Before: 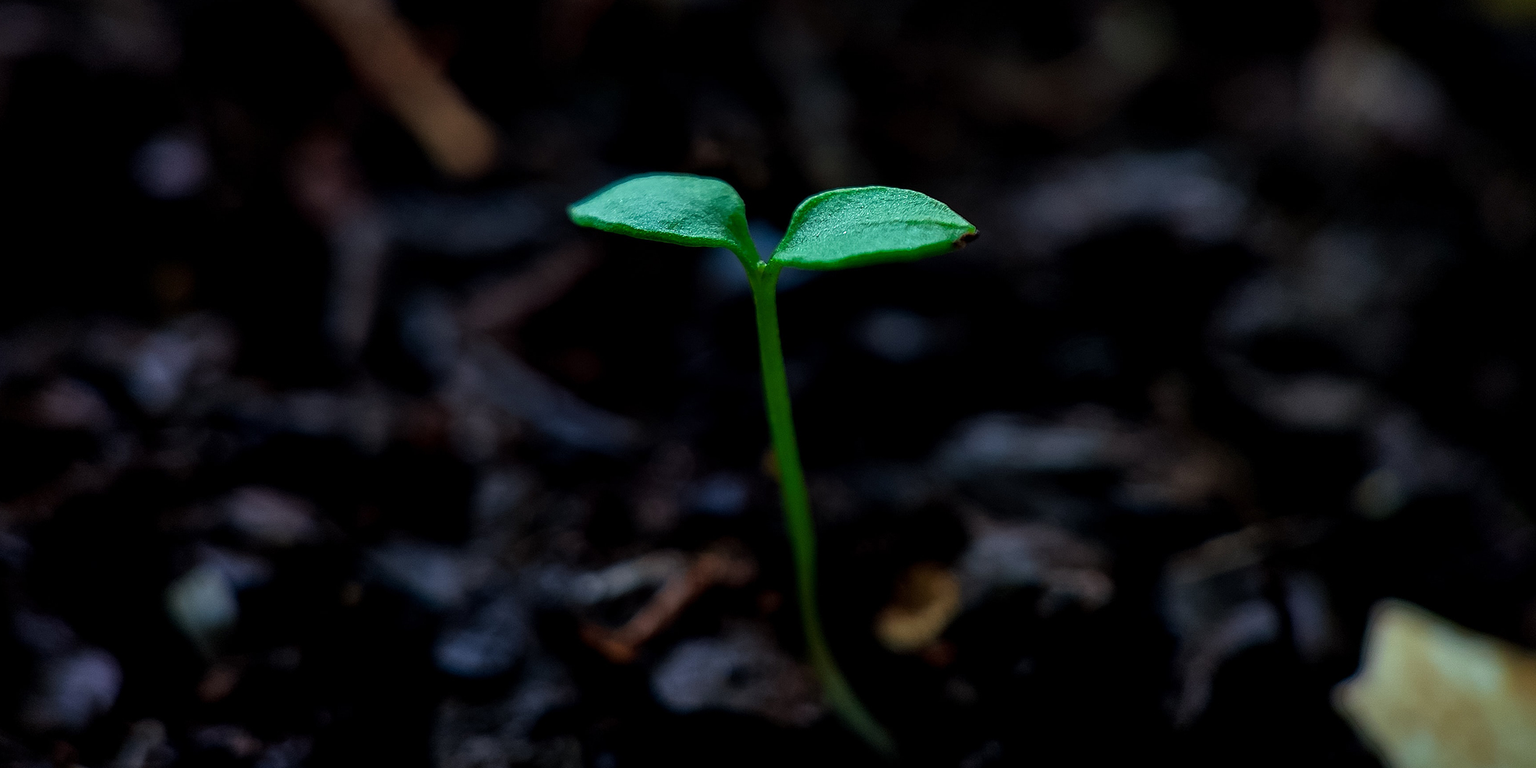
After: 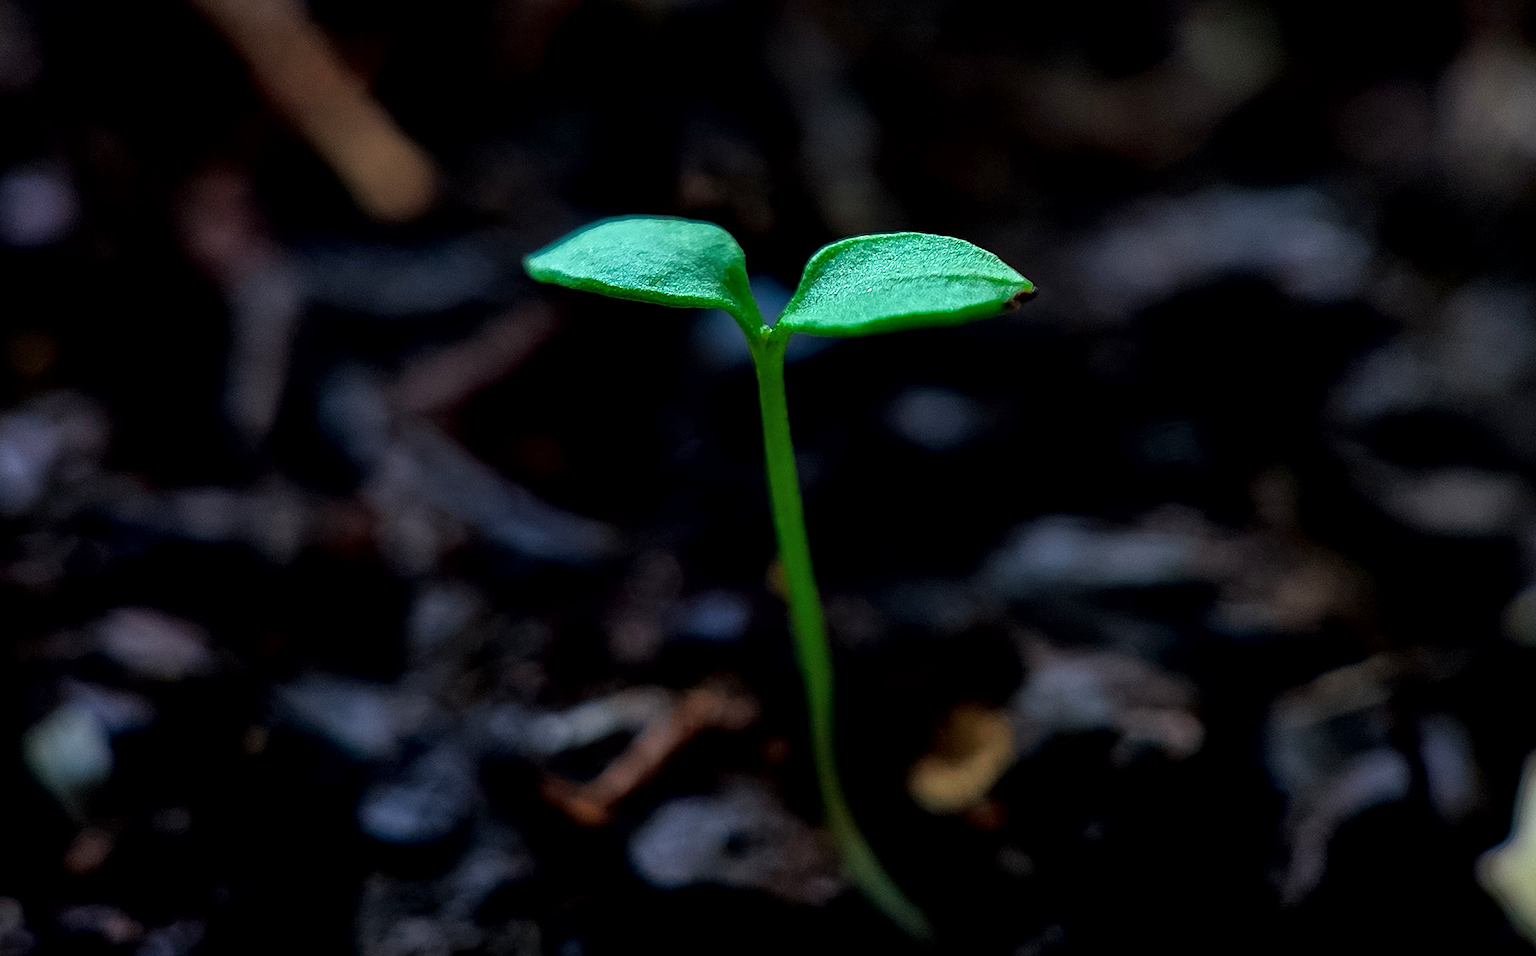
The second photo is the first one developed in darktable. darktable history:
local contrast: mode bilateral grid, contrast 20, coarseness 50, detail 120%, midtone range 0.2
crop and rotate: left 9.597%, right 10.195%
exposure: black level correction 0.001, exposure 0.5 EV, compensate exposure bias true, compensate highlight preservation false
